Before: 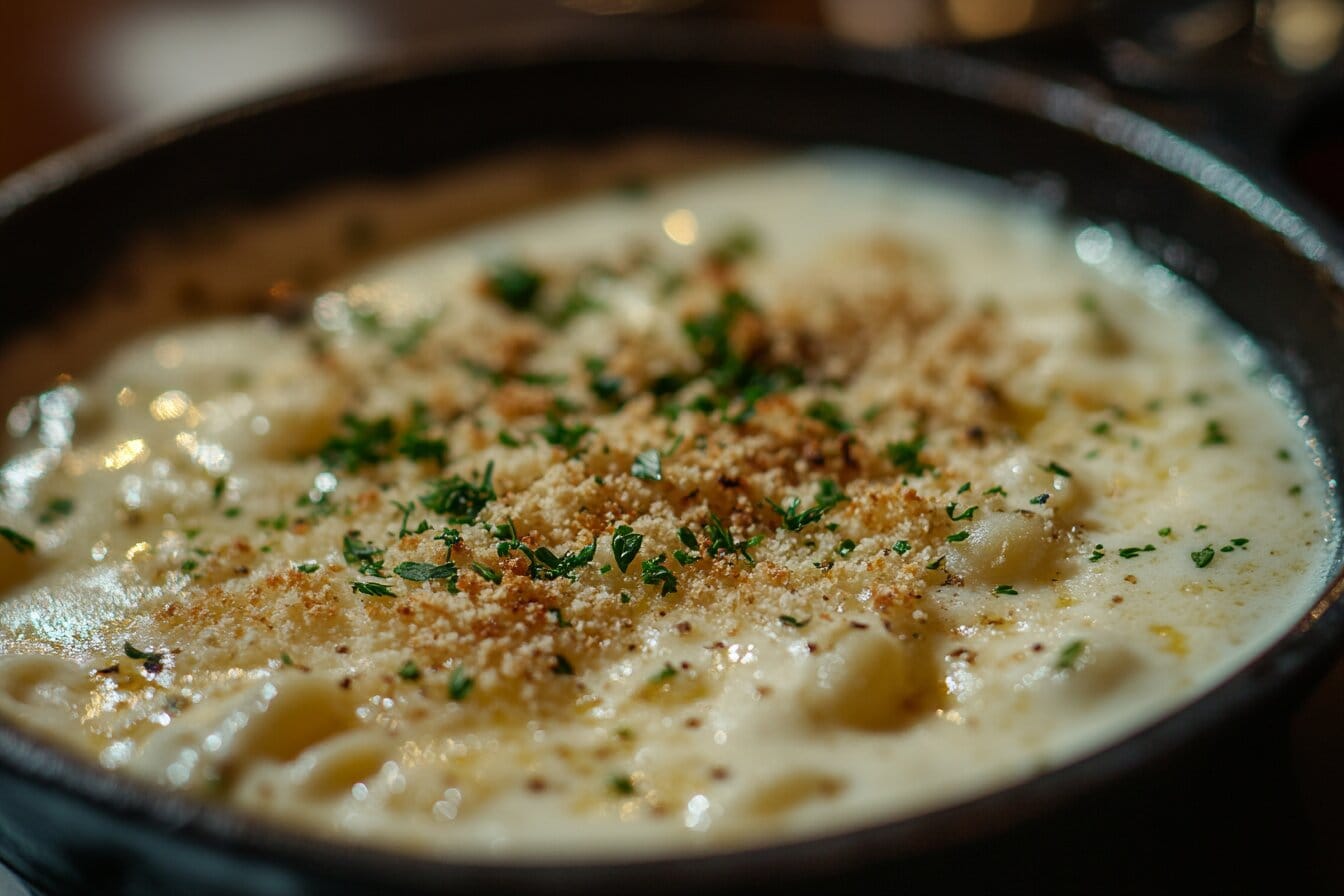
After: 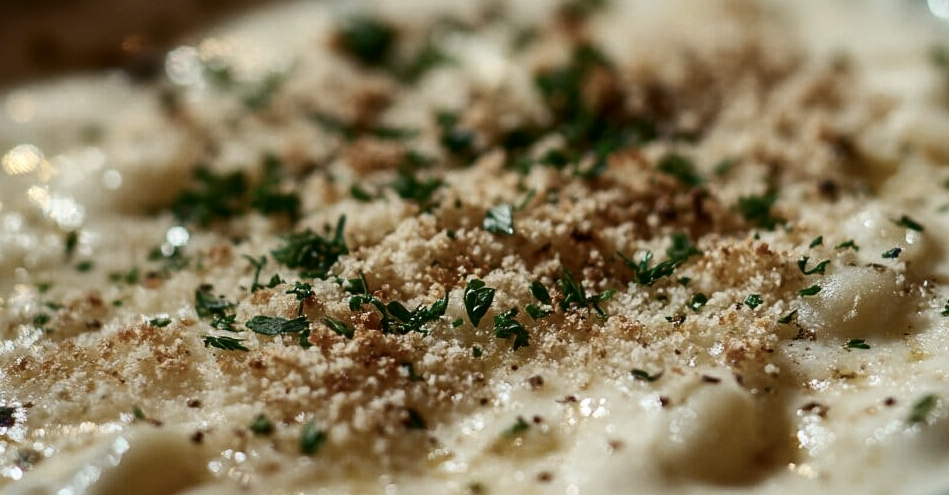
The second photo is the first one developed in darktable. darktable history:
crop: left 11.044%, top 27.467%, right 18.298%, bottom 17.189%
contrast brightness saturation: contrast 0.246, saturation -0.313
